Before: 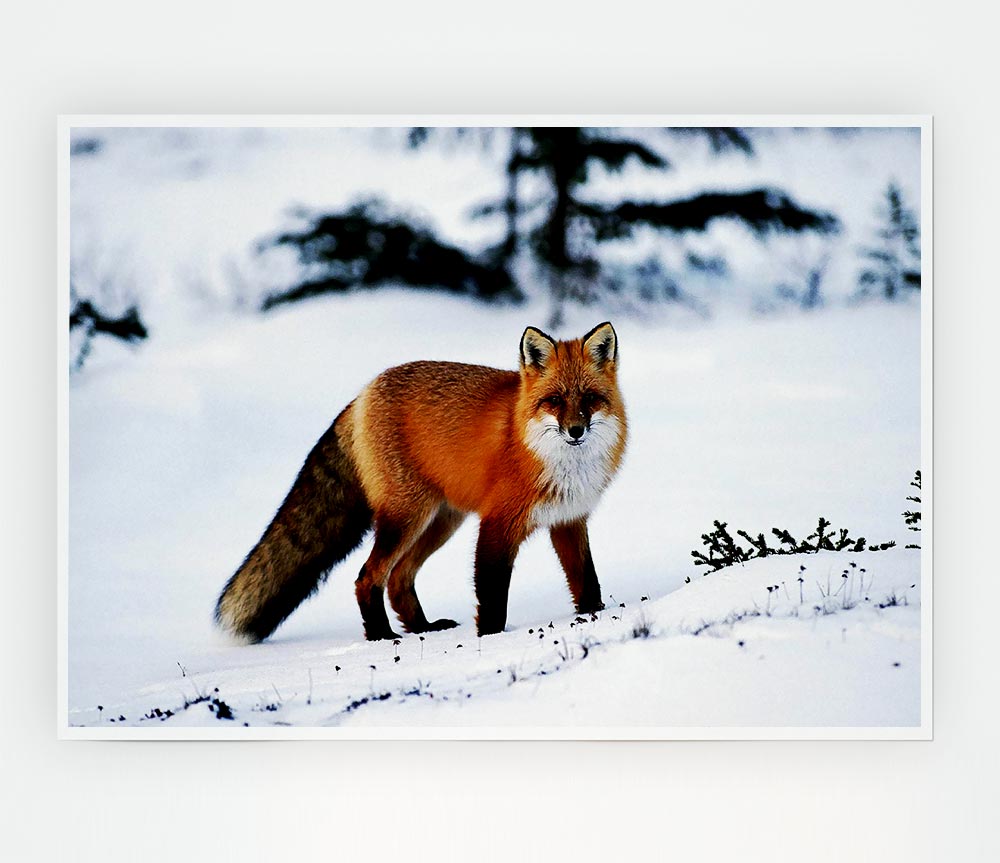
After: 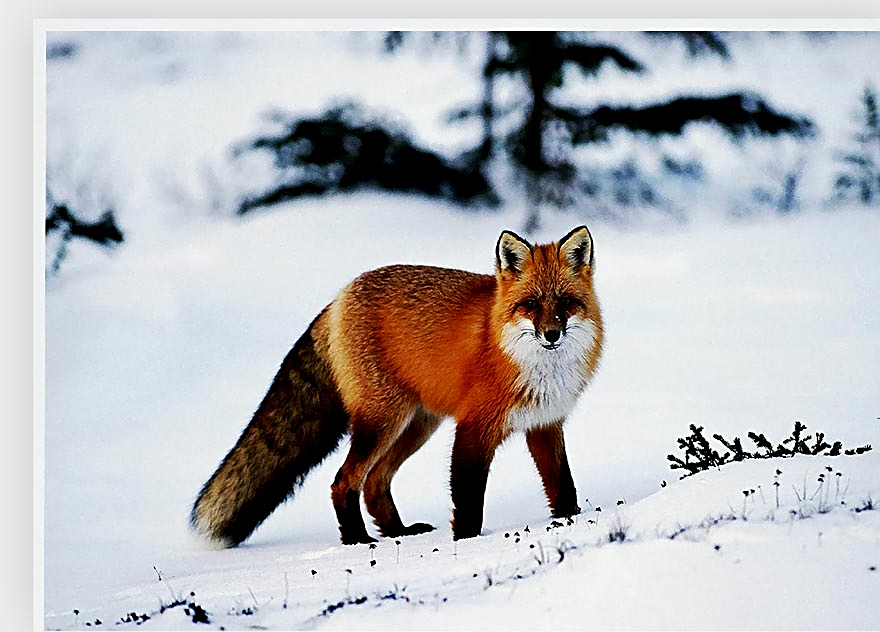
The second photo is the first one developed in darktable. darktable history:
sharpen: on, module defaults
crop and rotate: left 2.415%, top 11.199%, right 9.493%, bottom 15.524%
